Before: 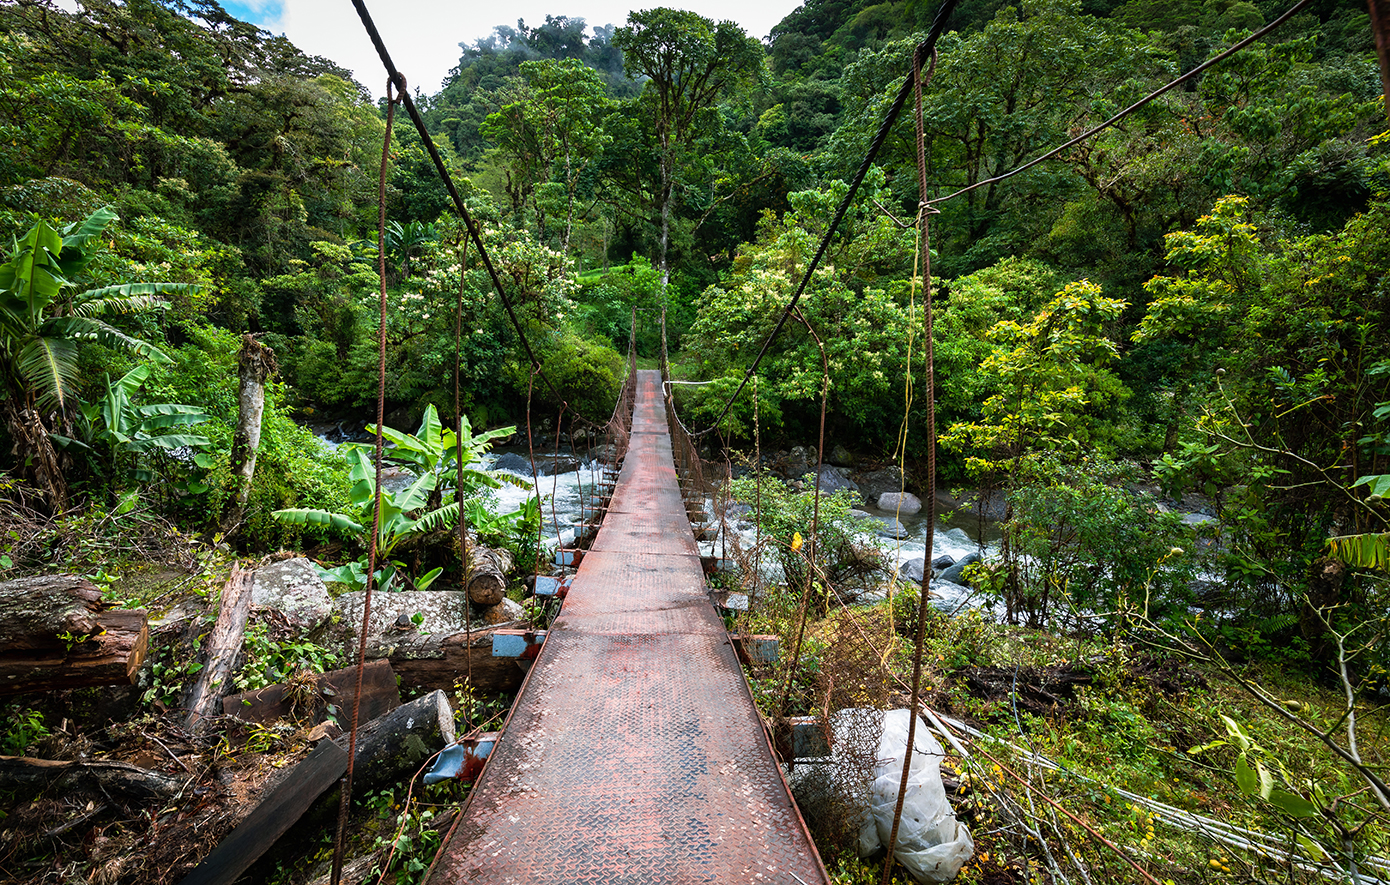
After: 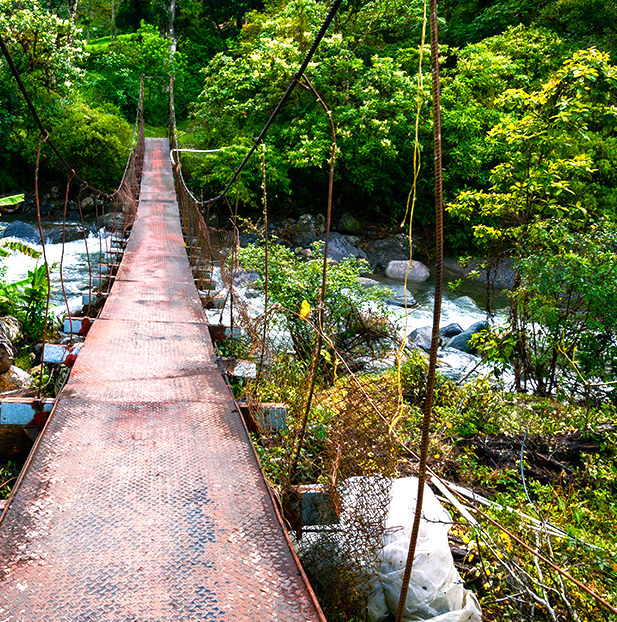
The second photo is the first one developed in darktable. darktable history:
color balance rgb: shadows lift › chroma 4.21%, shadows lift › hue 252.22°, highlights gain › chroma 1.36%, highlights gain › hue 50.24°, perceptual saturation grading › mid-tones 6.33%, perceptual saturation grading › shadows 72.44%, perceptual brilliance grading › highlights 11.59%, contrast 5.05%
crop: left 35.432%, top 26.233%, right 20.145%, bottom 3.432%
